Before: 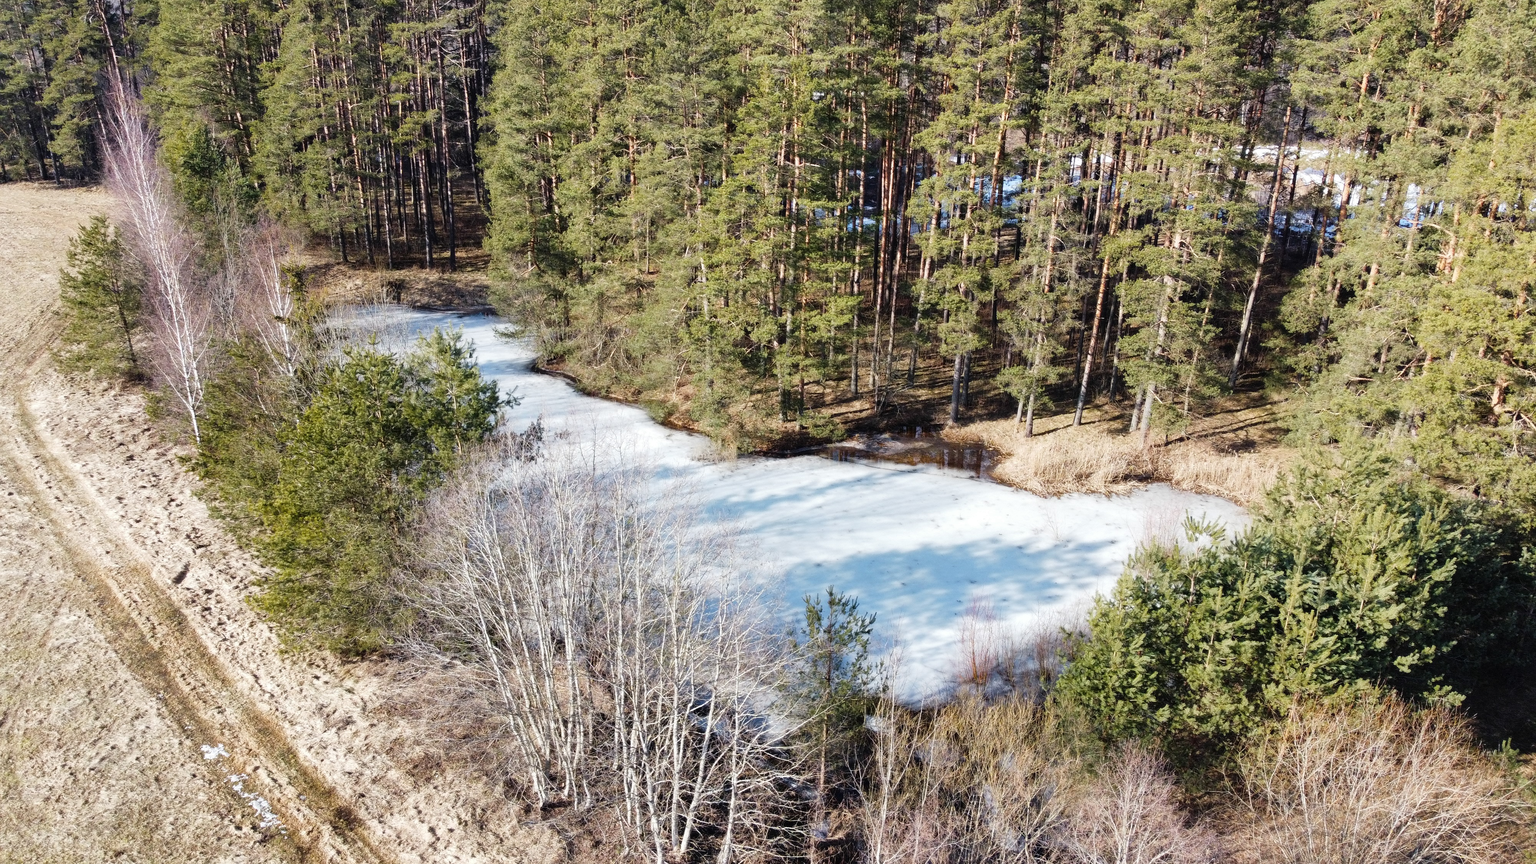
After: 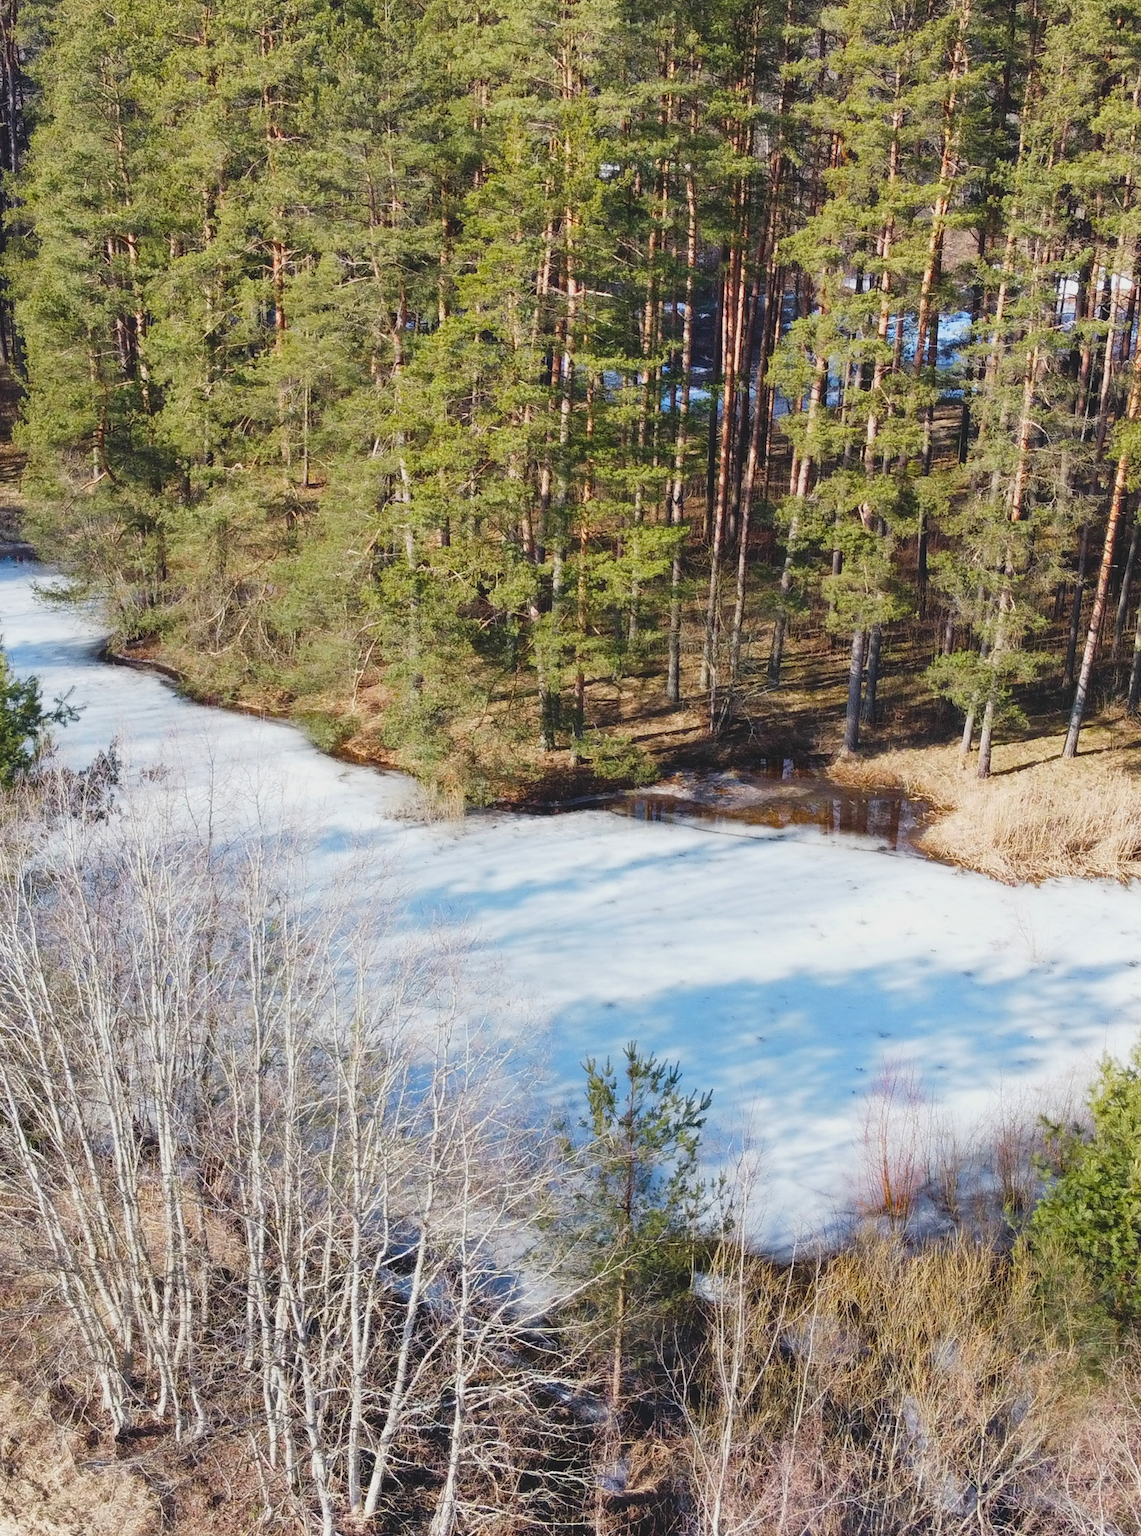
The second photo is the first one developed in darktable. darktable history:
contrast brightness saturation: contrast -0.179, saturation 0.186
crop: left 30.993%, right 27.221%
shadows and highlights: shadows -0.827, highlights 38.23
